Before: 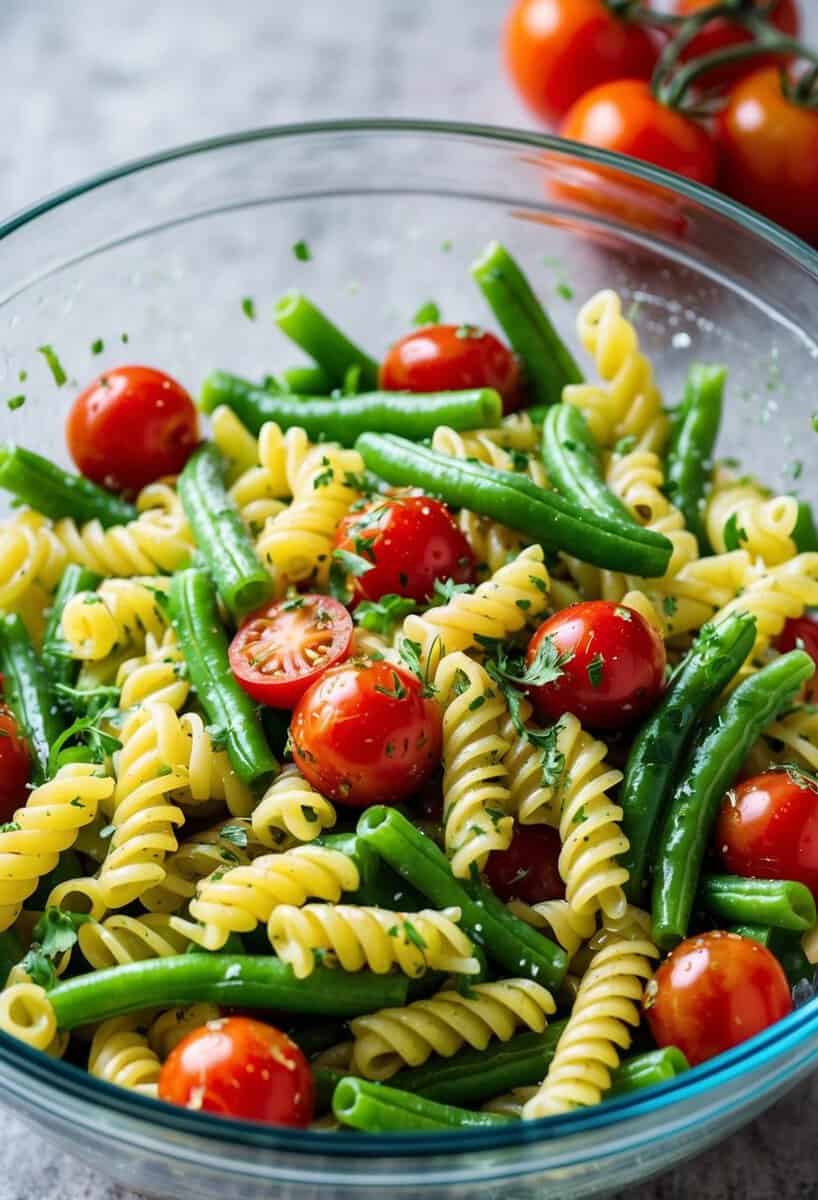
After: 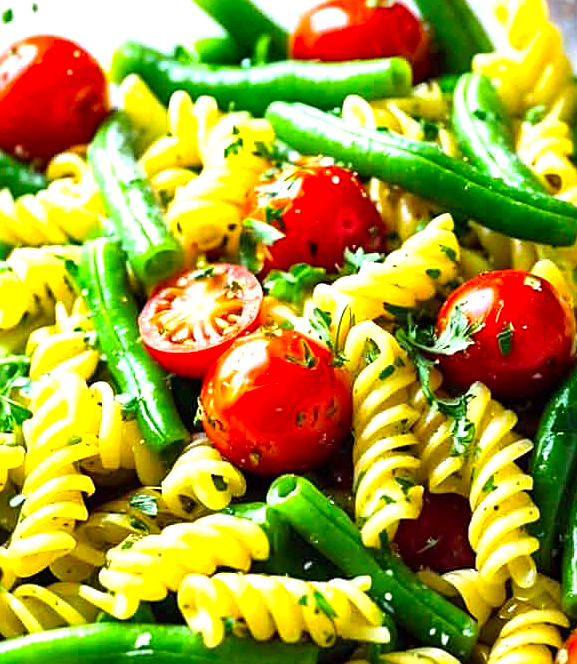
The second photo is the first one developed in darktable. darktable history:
exposure: exposure 0.74 EV, compensate highlight preservation false
crop: left 11.123%, top 27.61%, right 18.3%, bottom 17.034%
sharpen: on, module defaults
color balance: lift [1, 1.001, 0.999, 1.001], gamma [1, 1.004, 1.007, 0.993], gain [1, 0.991, 0.987, 1.013], contrast 10%, output saturation 120%
